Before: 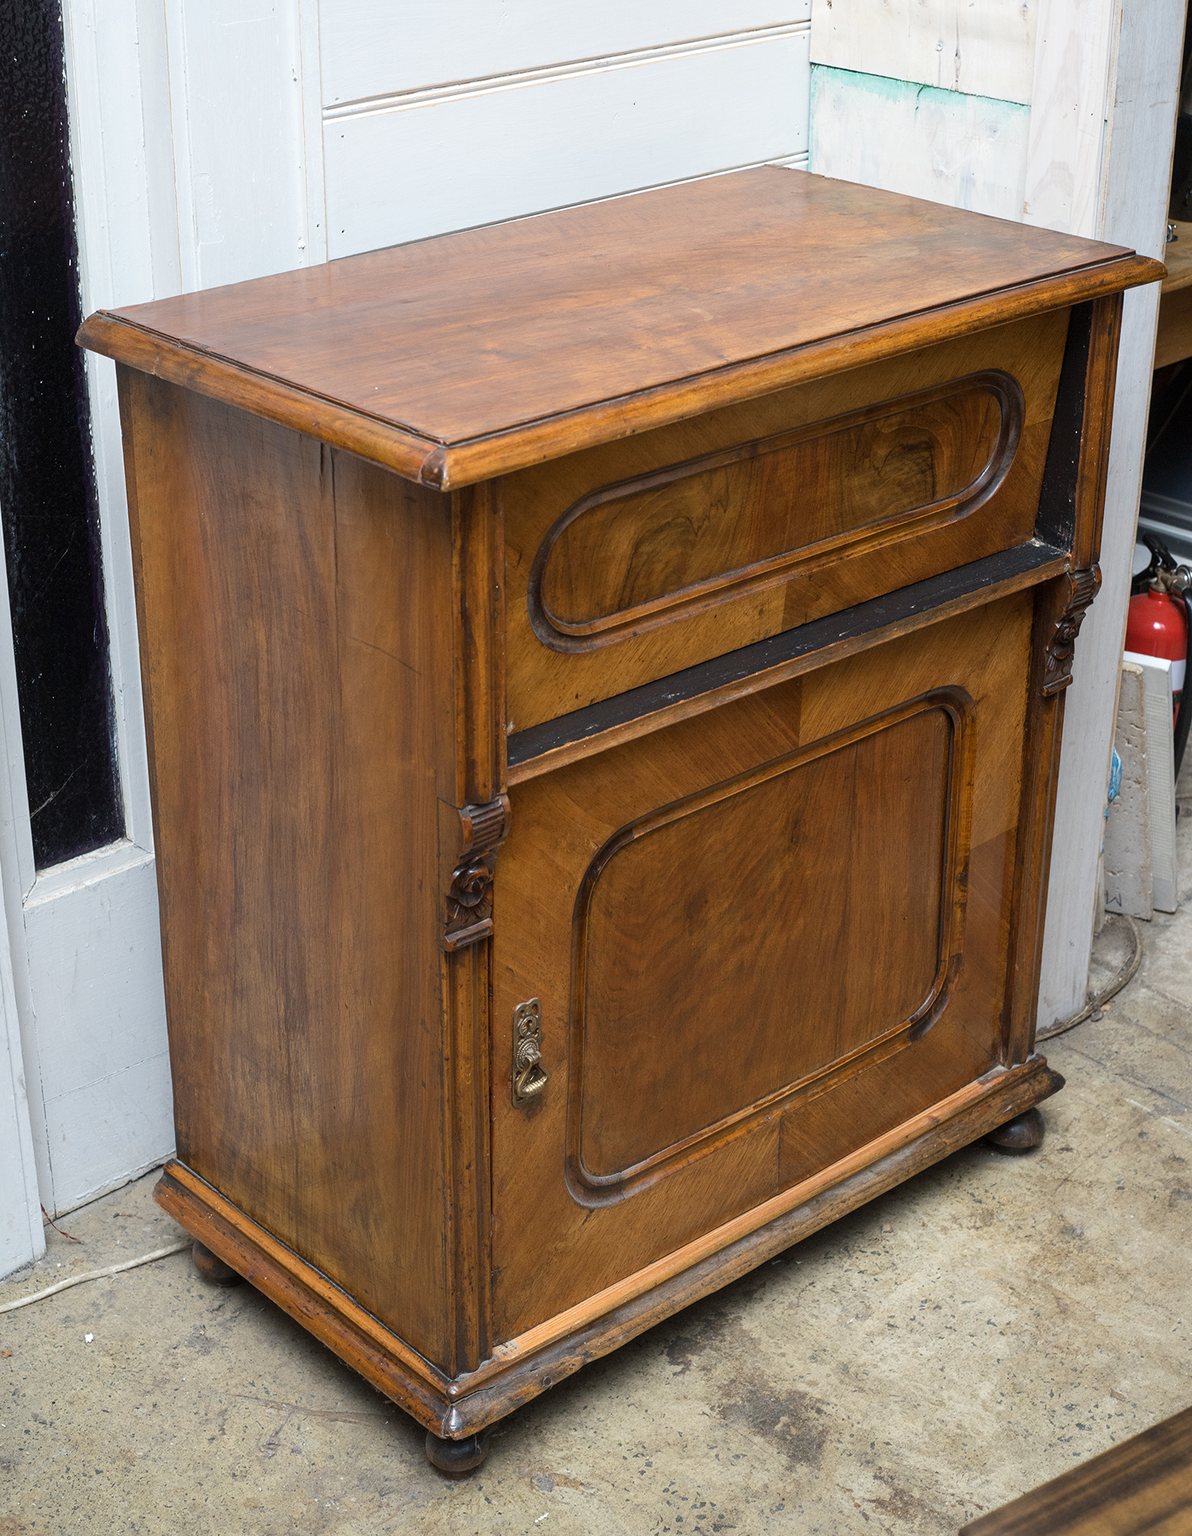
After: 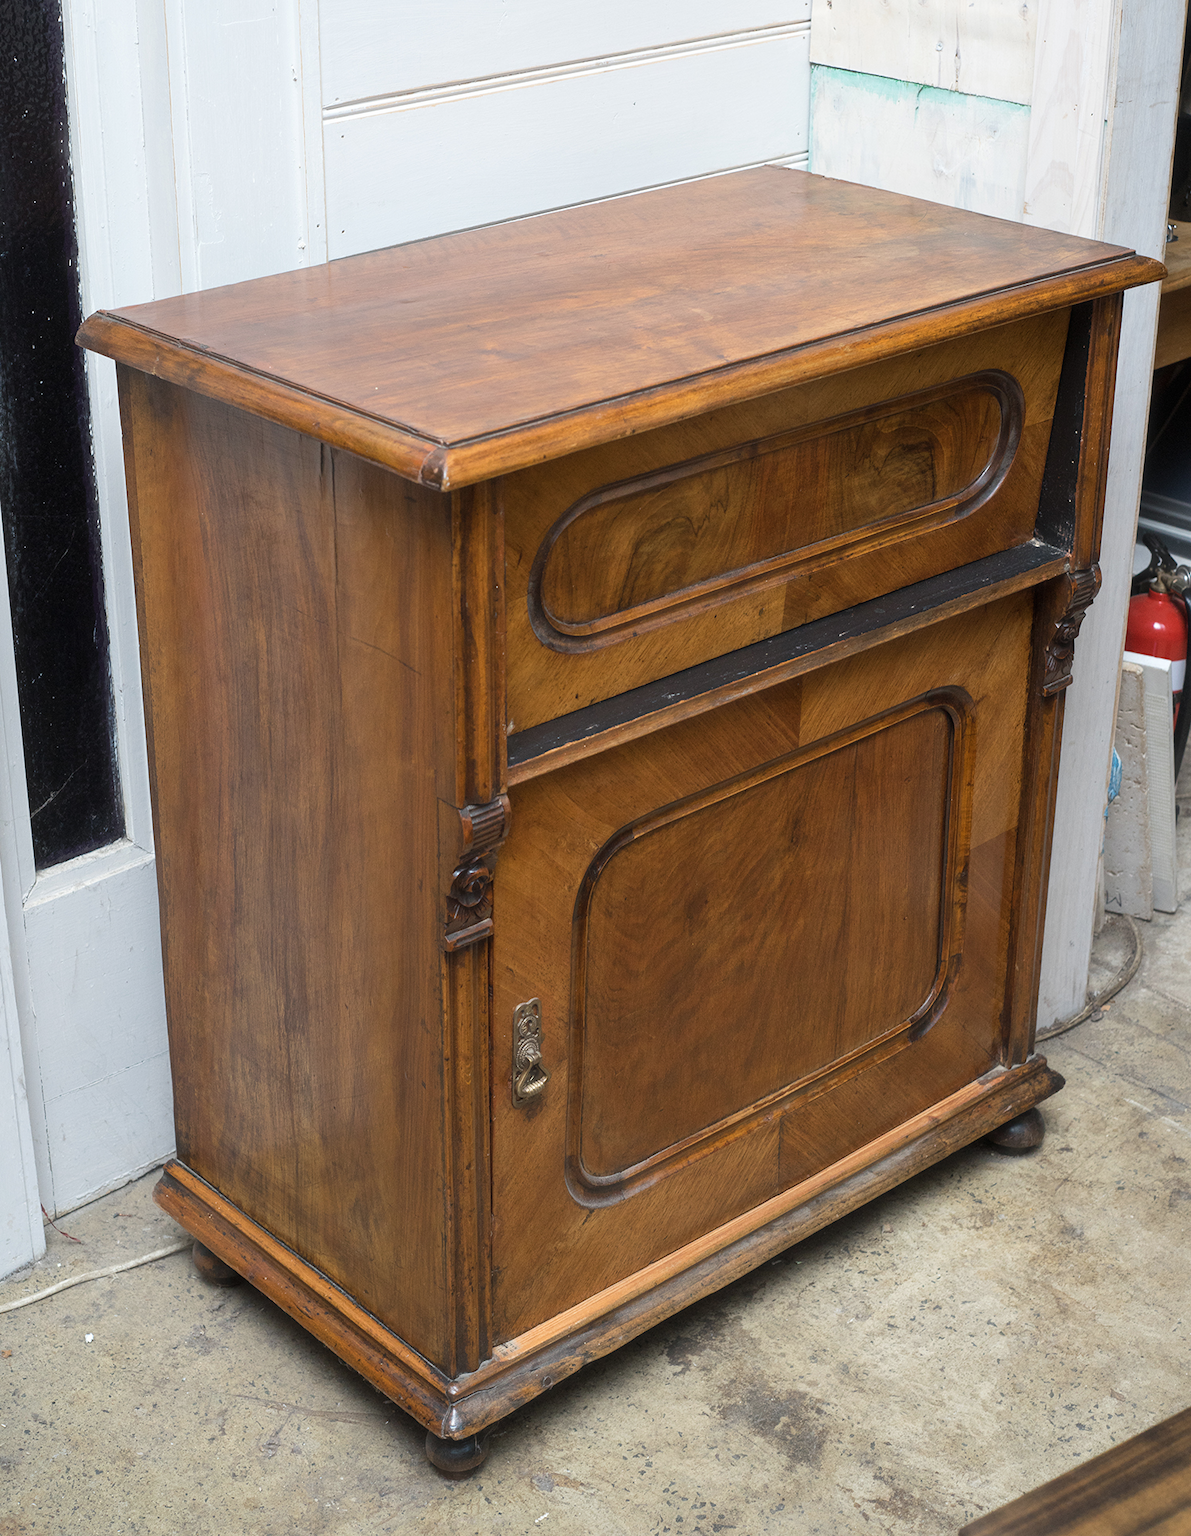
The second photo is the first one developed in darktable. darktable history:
haze removal: strength -0.107, compatibility mode true, adaptive false
